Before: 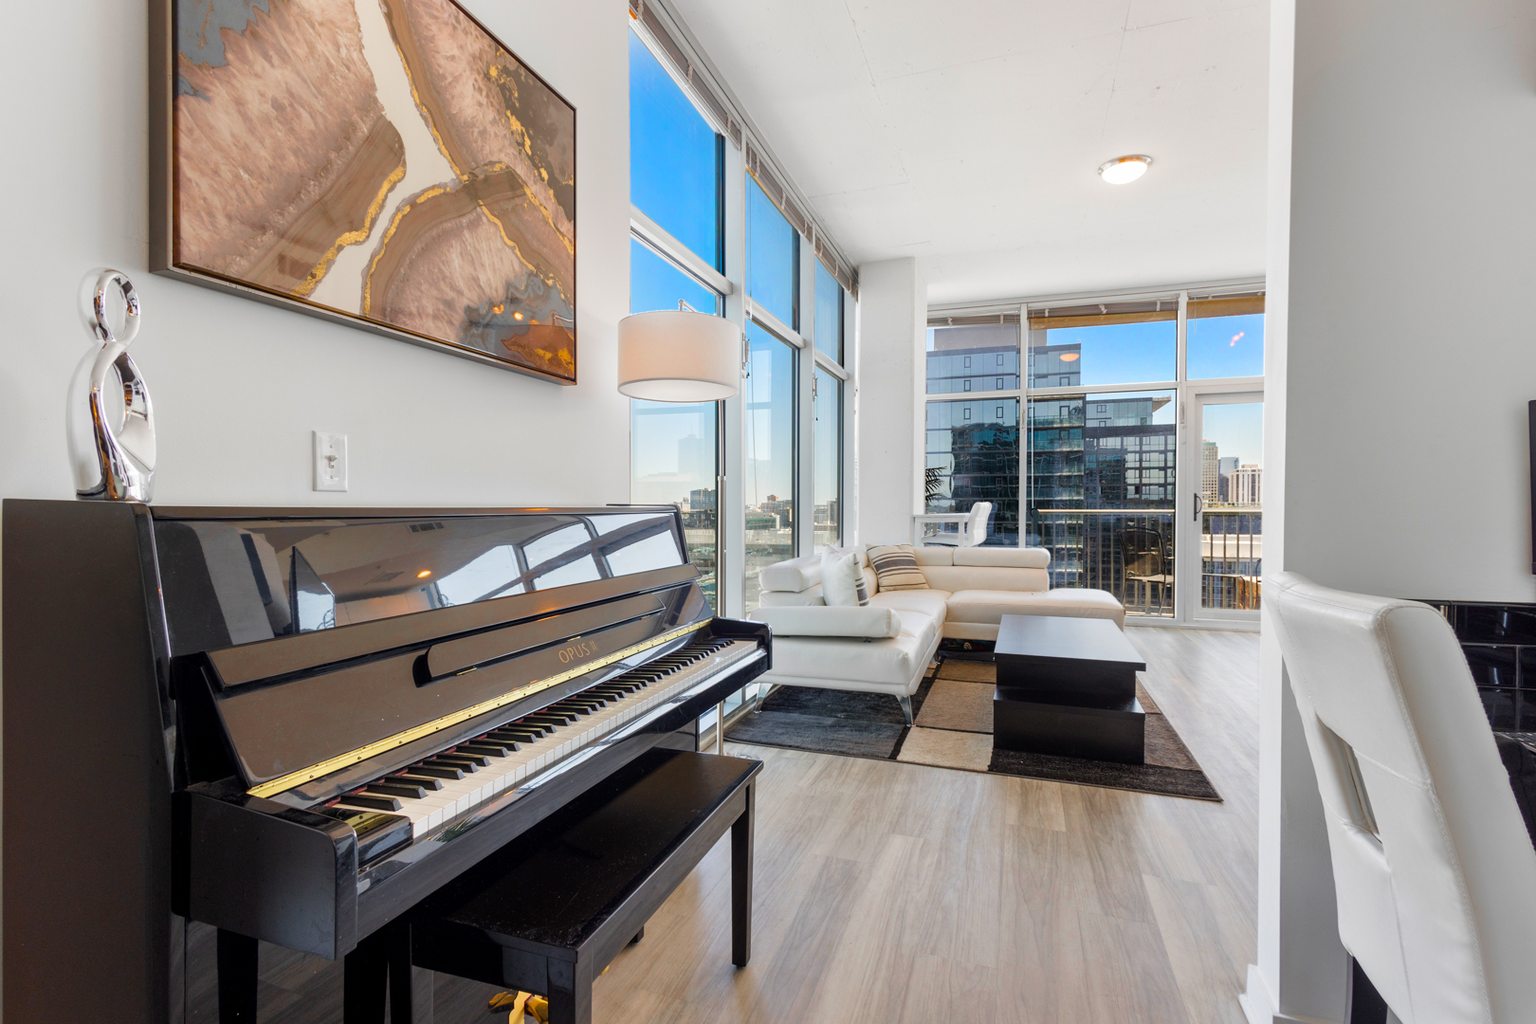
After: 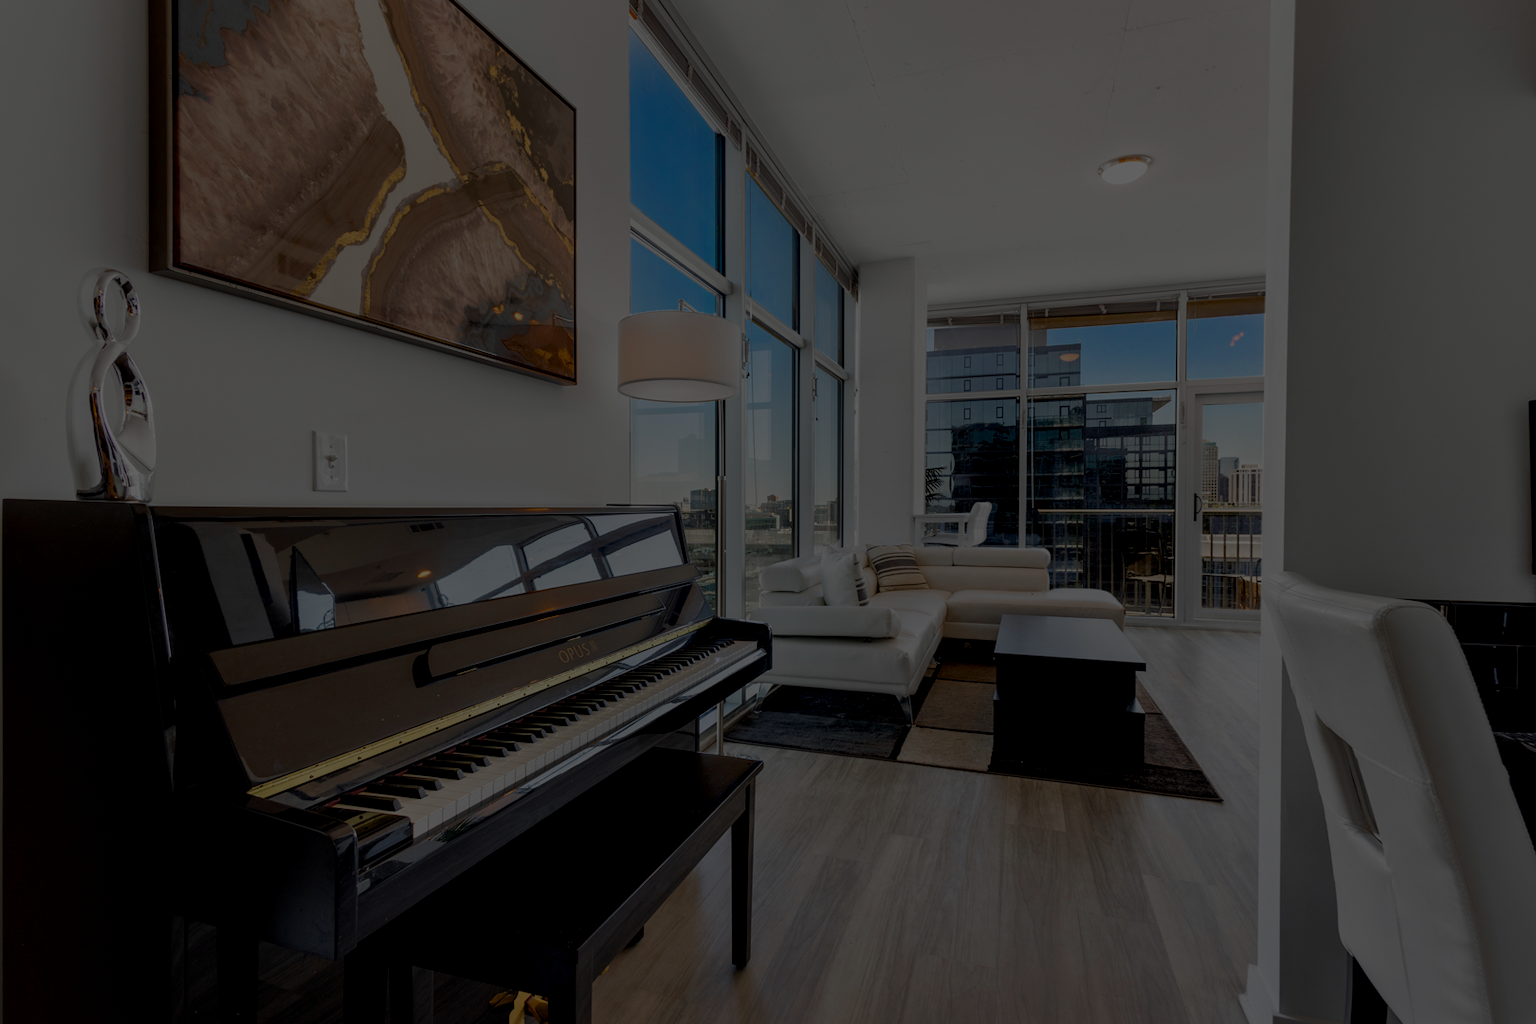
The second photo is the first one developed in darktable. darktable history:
local contrast: on, module defaults
exposure: black level correction 0, exposure 1.101 EV, compensate exposure bias true, compensate highlight preservation false
